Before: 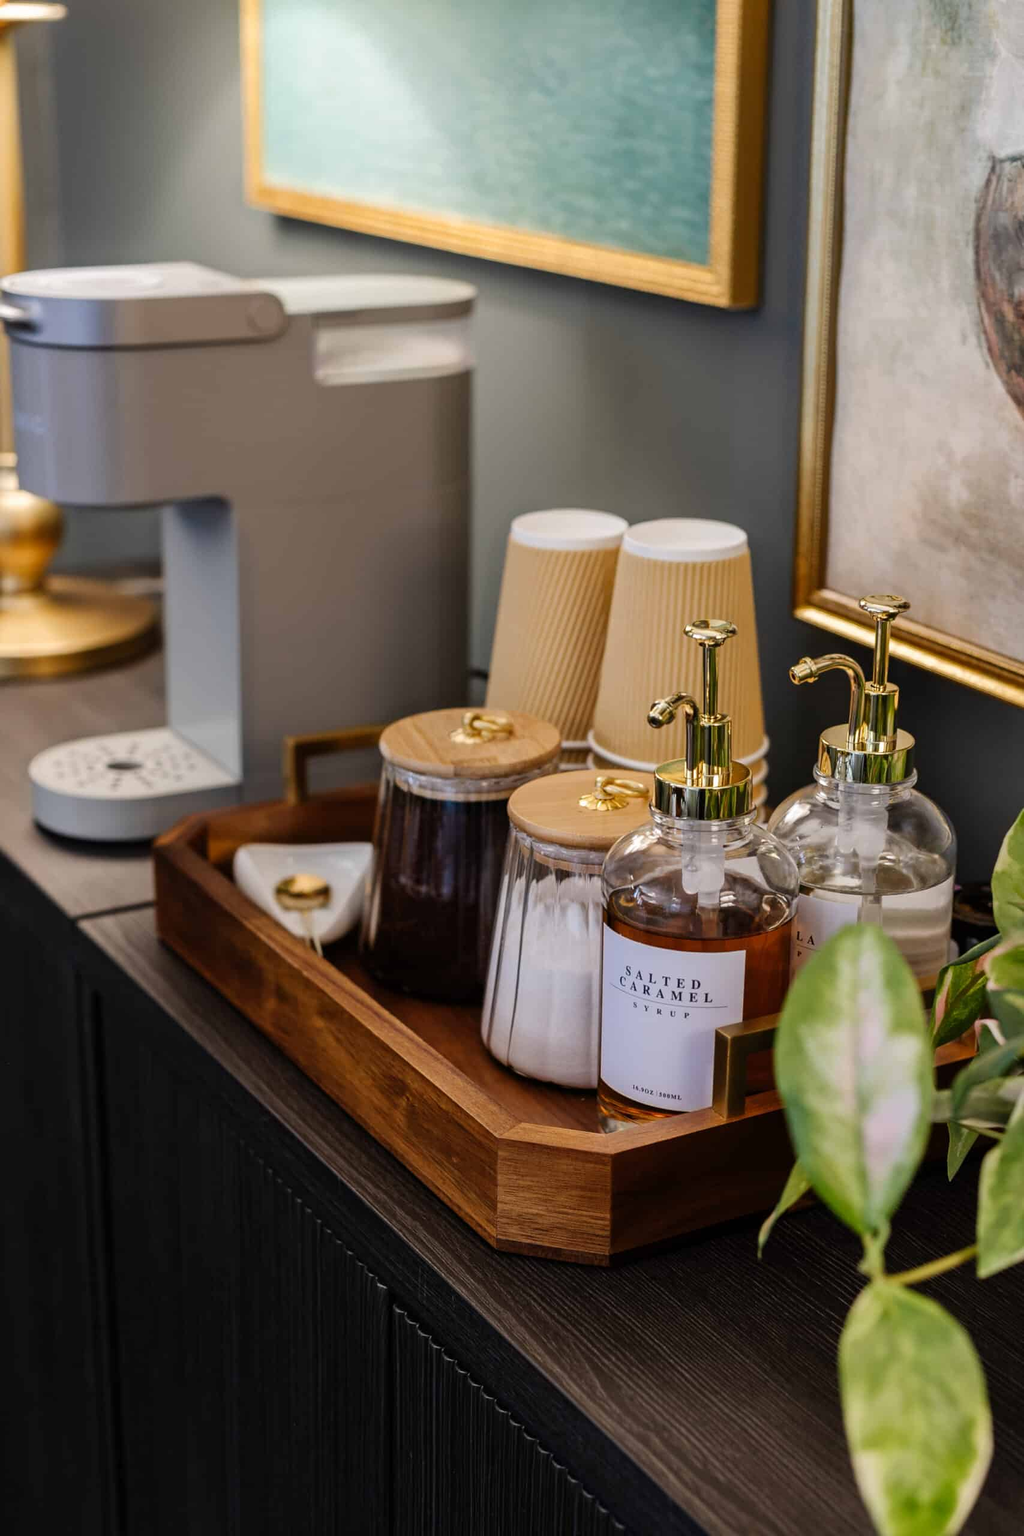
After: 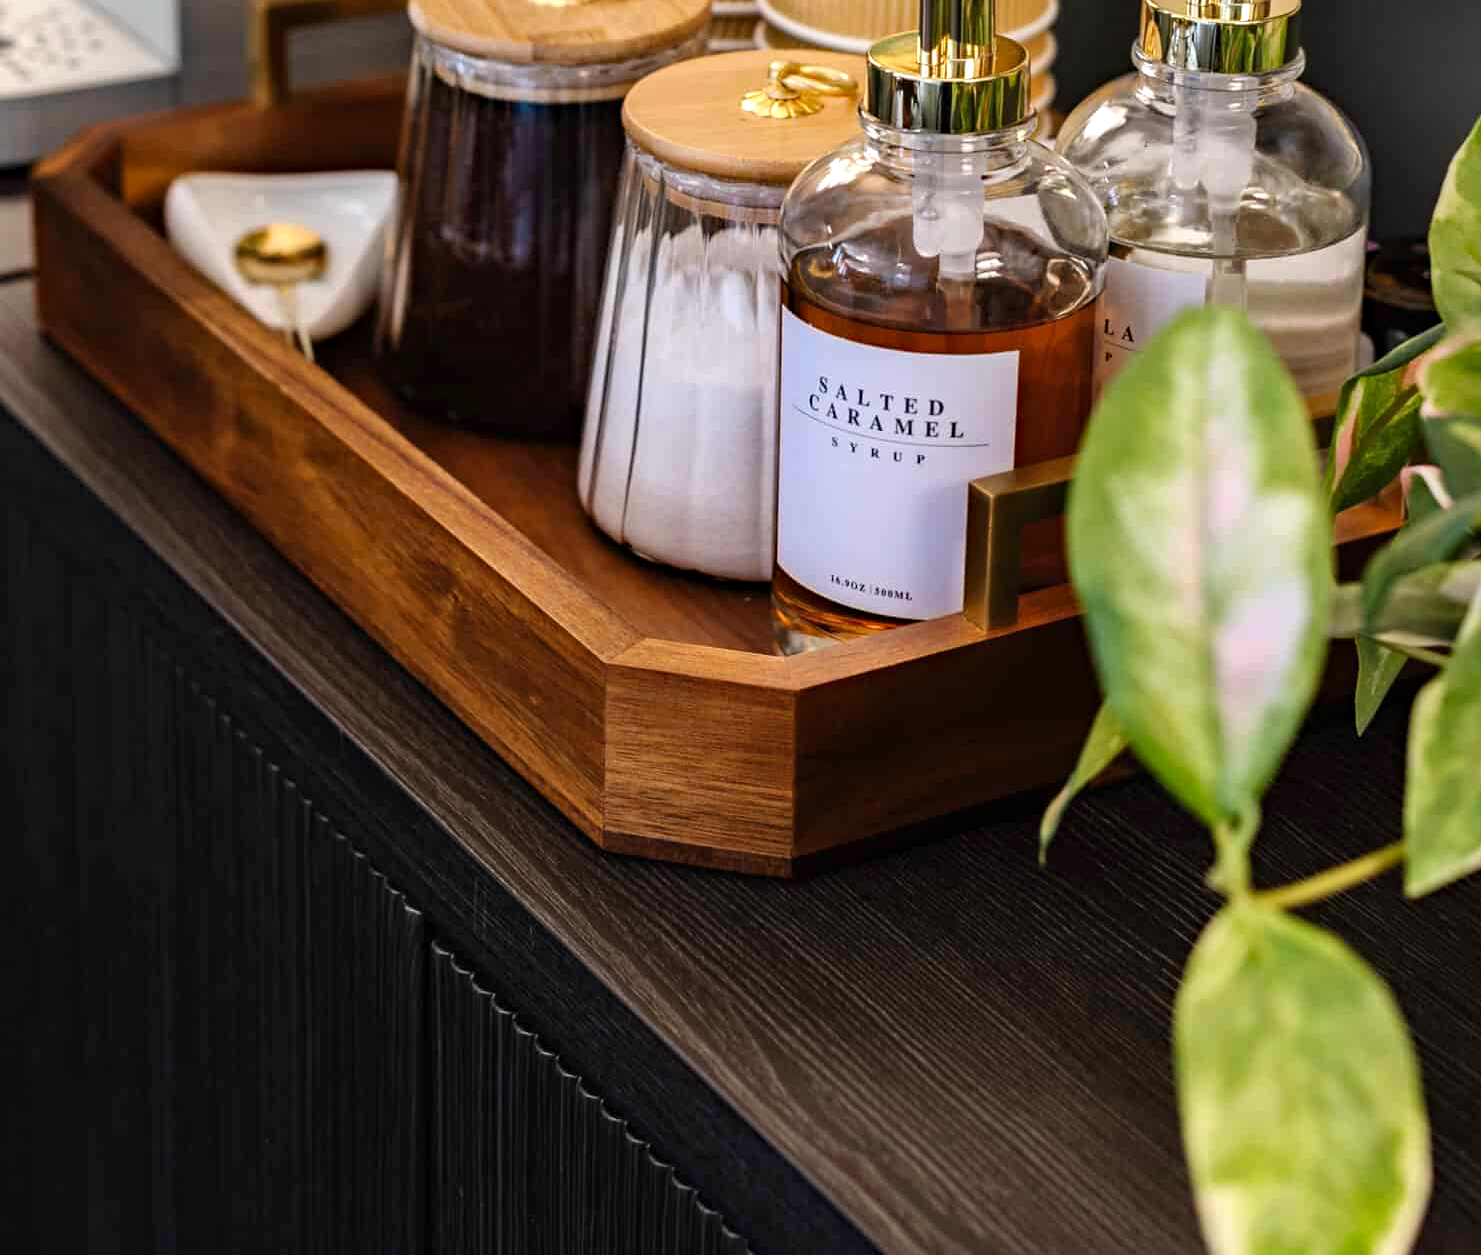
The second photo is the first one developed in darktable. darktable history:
exposure: black level correction 0, exposure 0.499 EV, compensate highlight preservation false
haze removal: compatibility mode true, adaptive false
crop and rotate: left 13.233%, top 48.185%, bottom 2.772%
